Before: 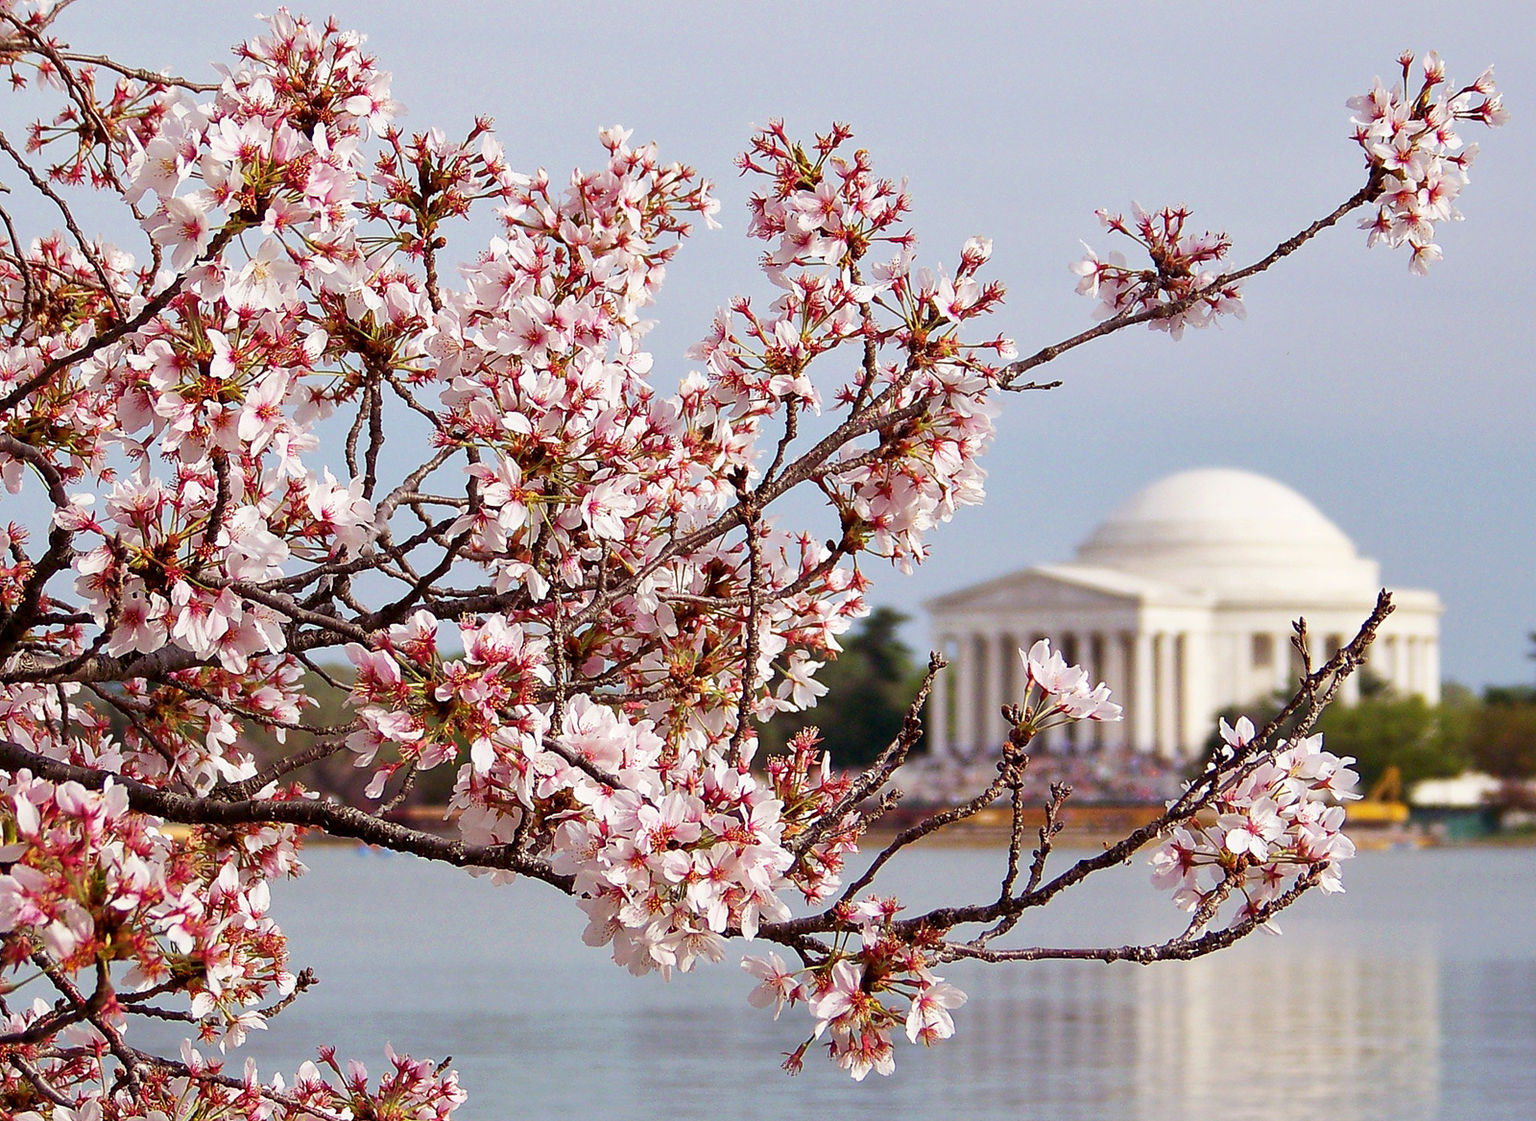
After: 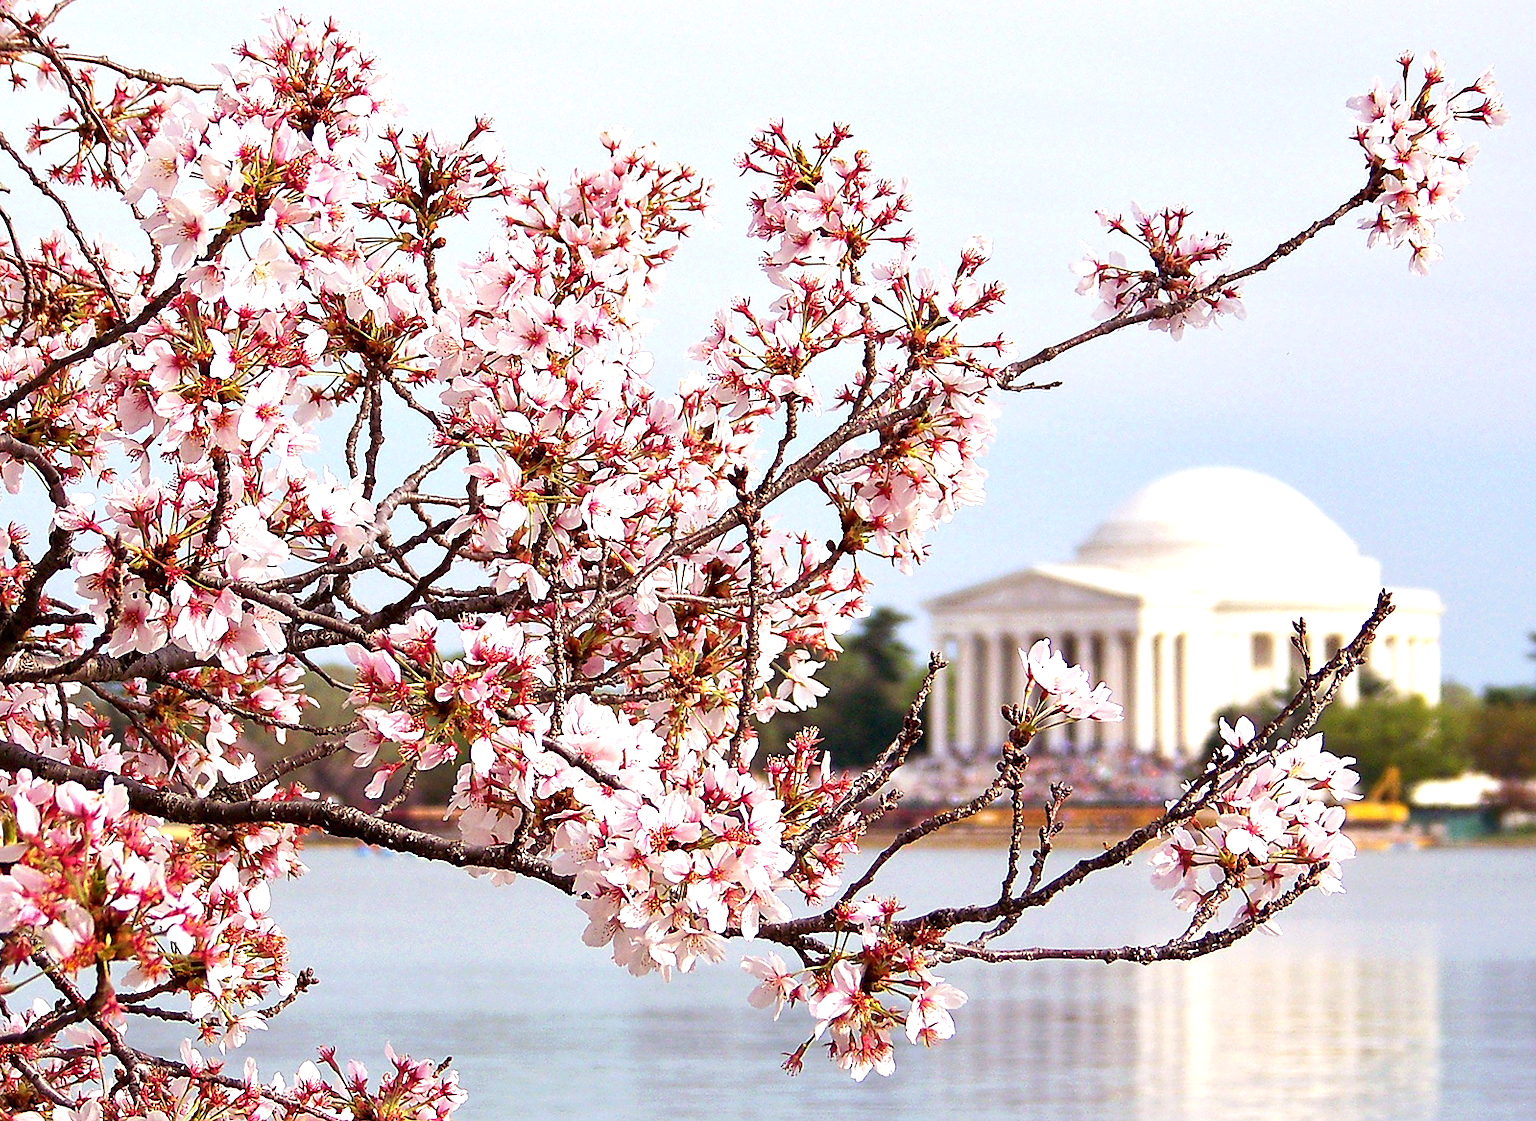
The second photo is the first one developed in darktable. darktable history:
sharpen: amount 0.204
exposure: exposure 0.775 EV, compensate exposure bias true, compensate highlight preservation false
